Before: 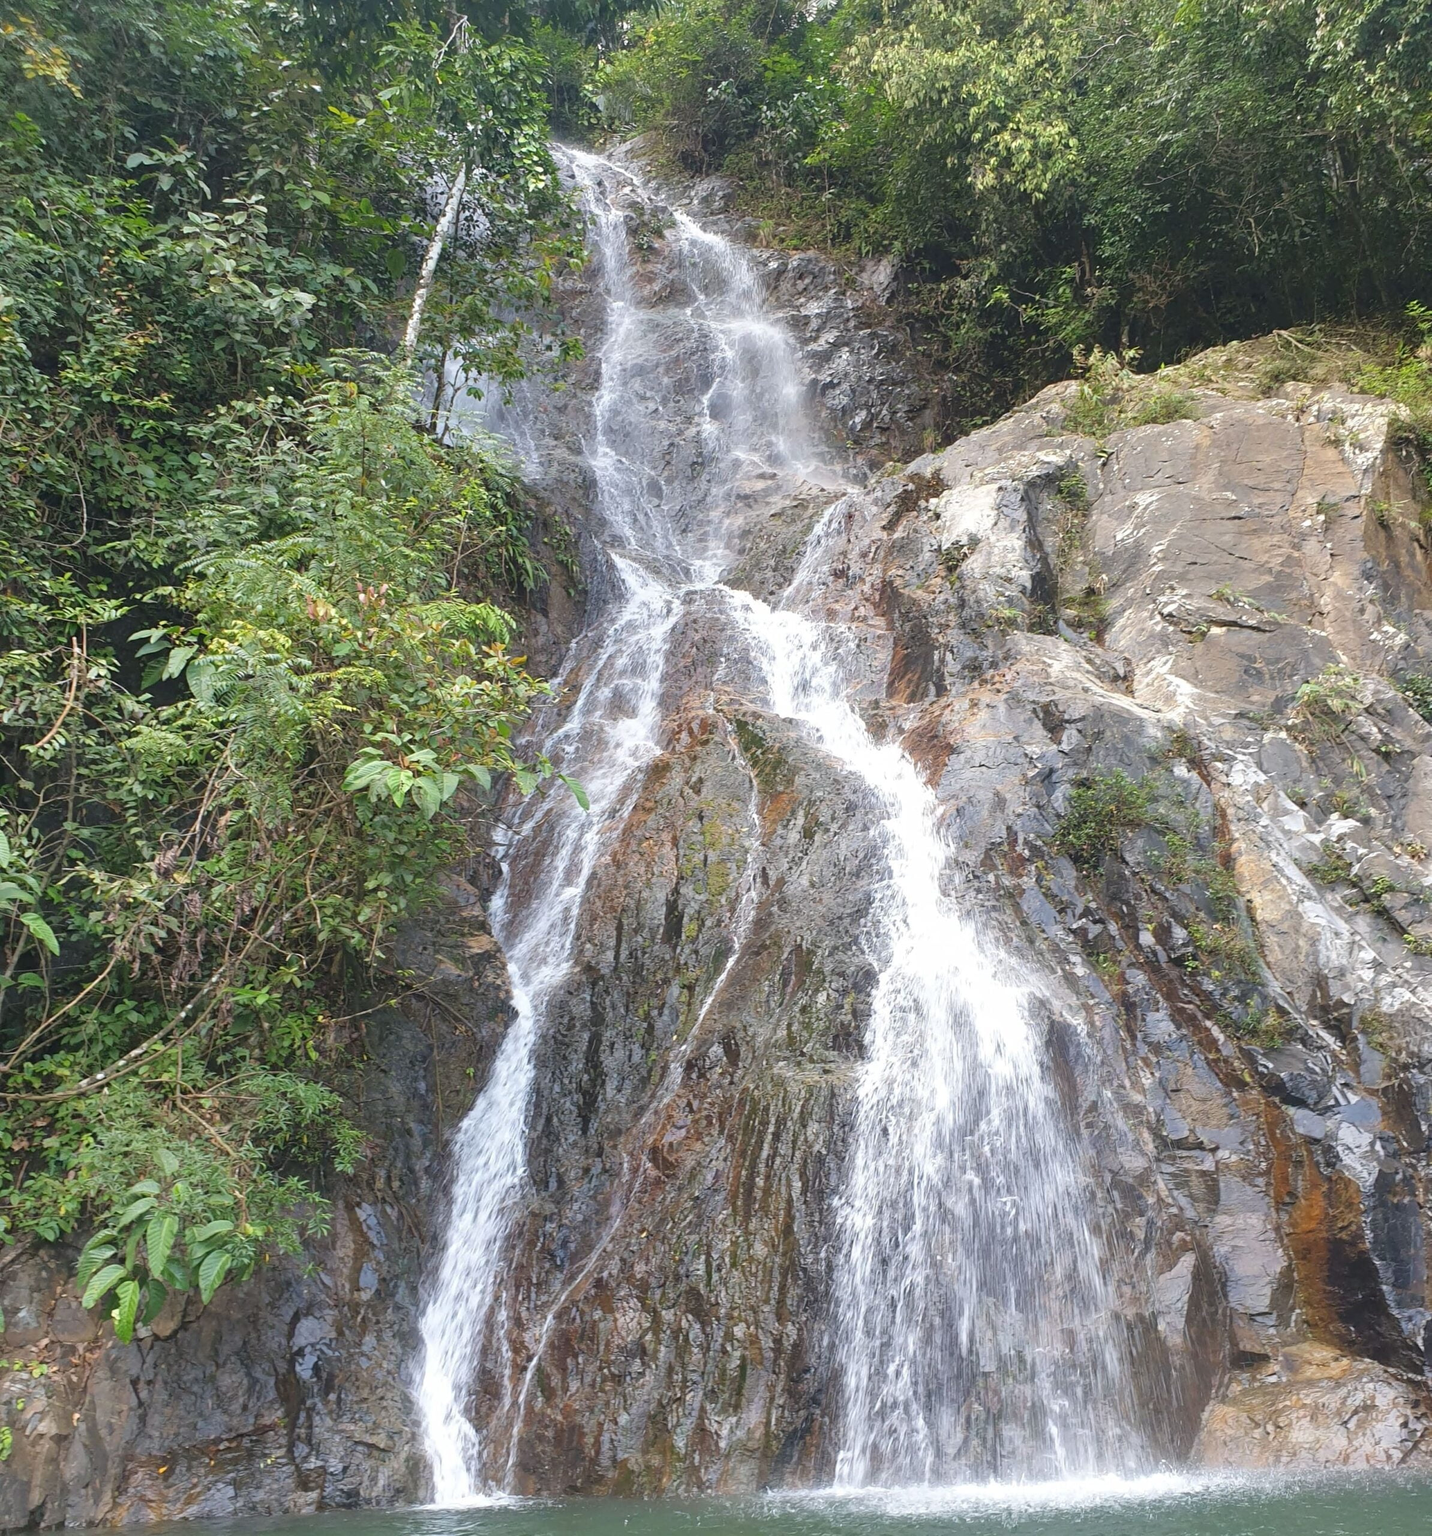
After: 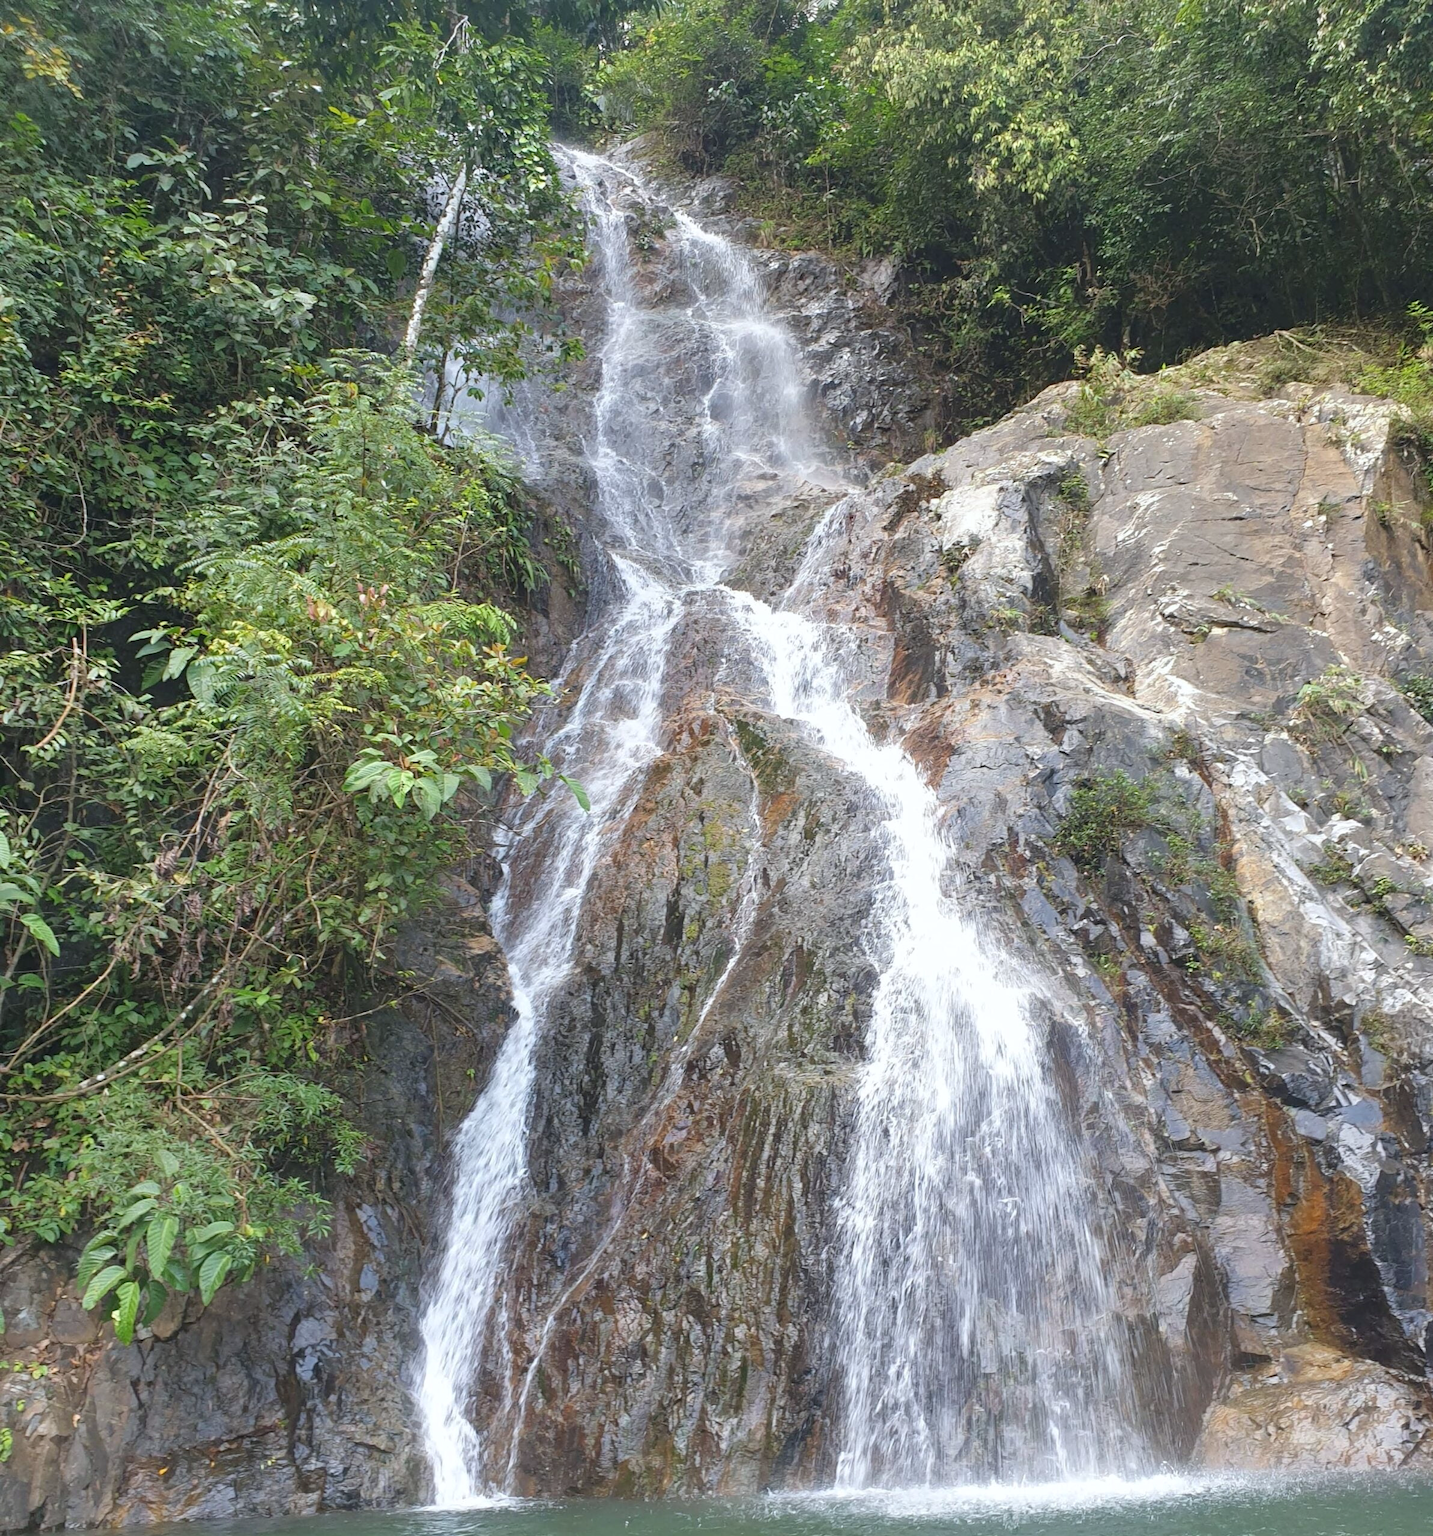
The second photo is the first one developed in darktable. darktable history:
crop: bottom 0.071%
white balance: red 0.986, blue 1.01
